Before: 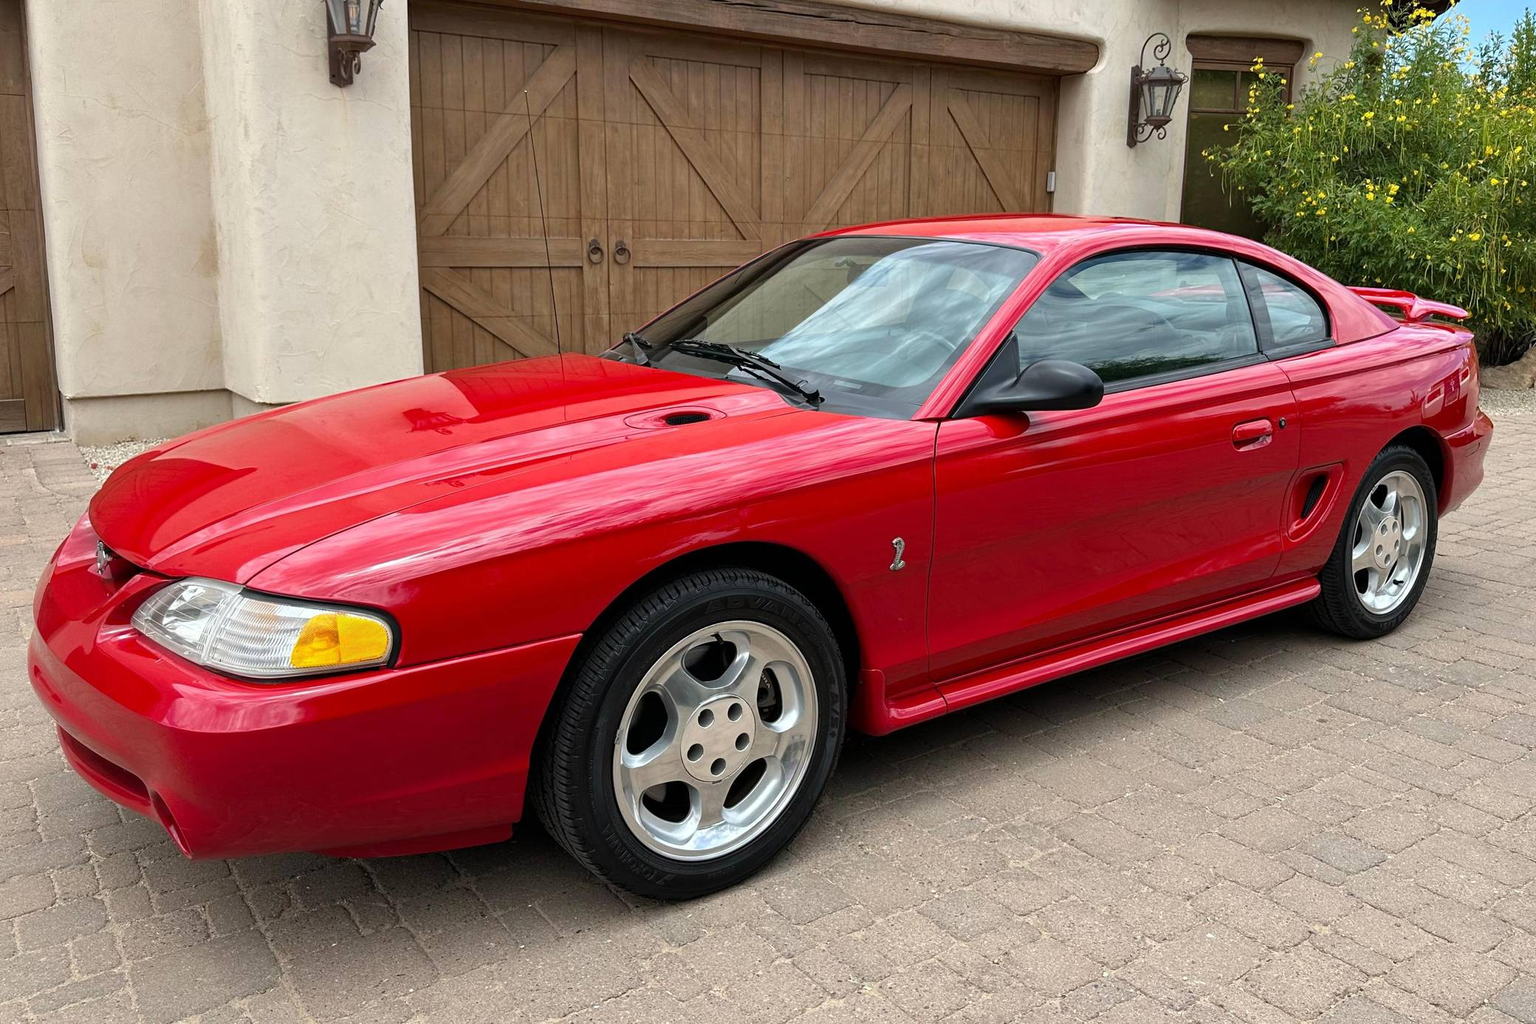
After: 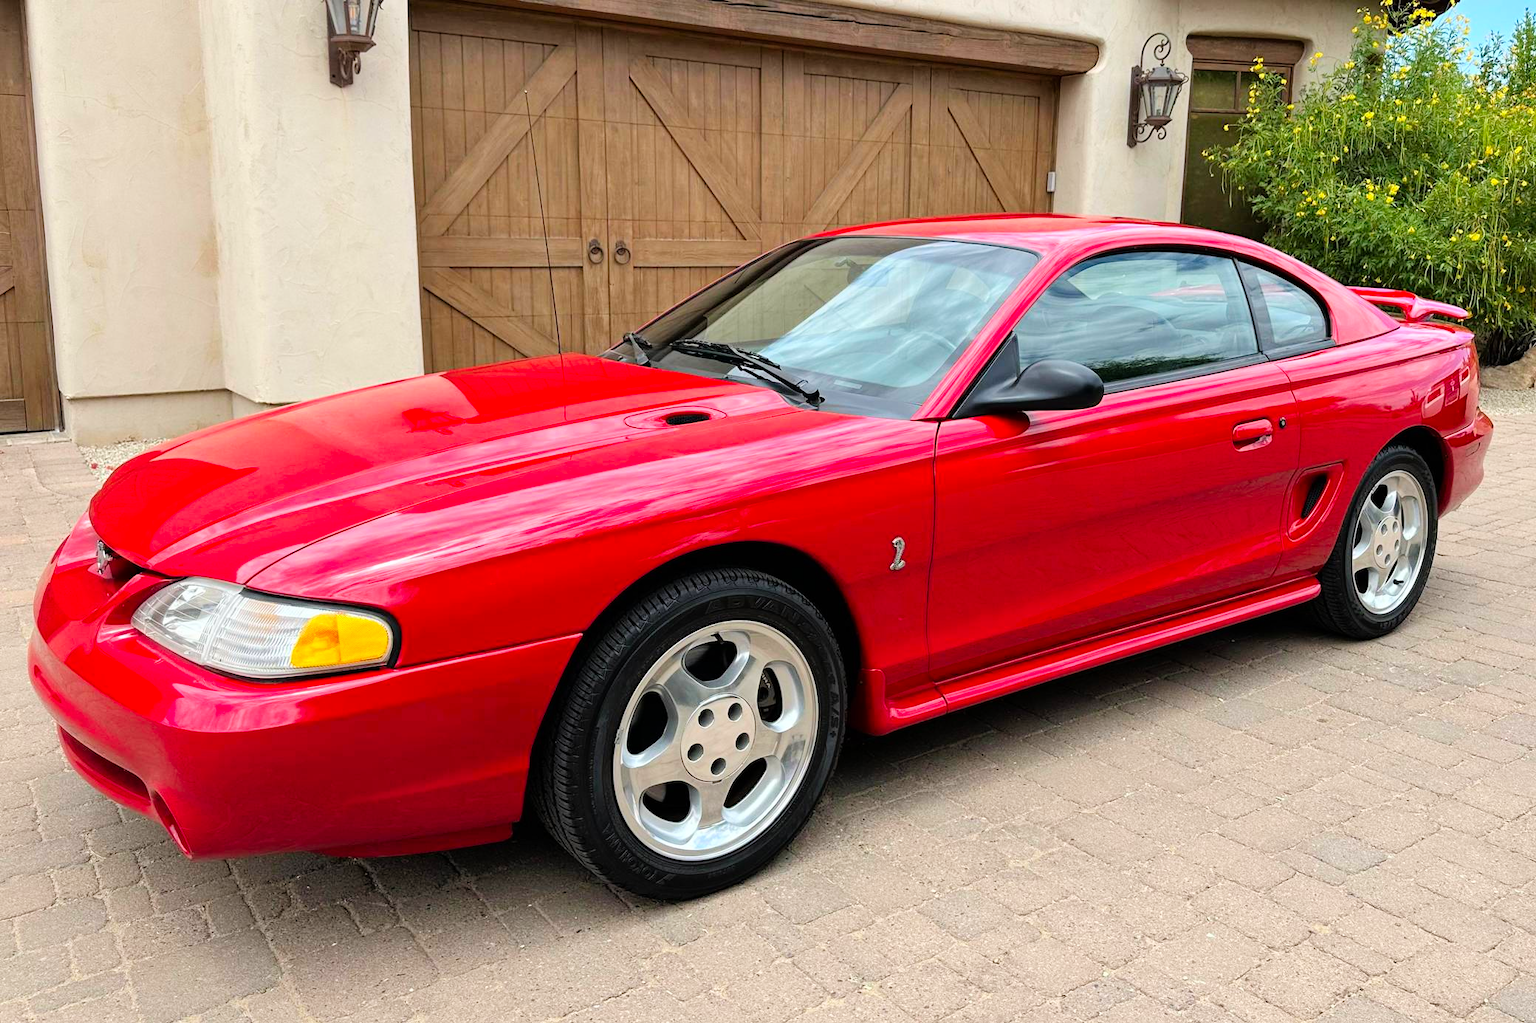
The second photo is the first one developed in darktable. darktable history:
contrast brightness saturation: saturation 0.13
tone curve: curves: ch0 [(0, 0) (0.07, 0.057) (0.15, 0.177) (0.352, 0.445) (0.59, 0.703) (0.857, 0.908) (1, 1)], color space Lab, linked channels, preserve colors none
